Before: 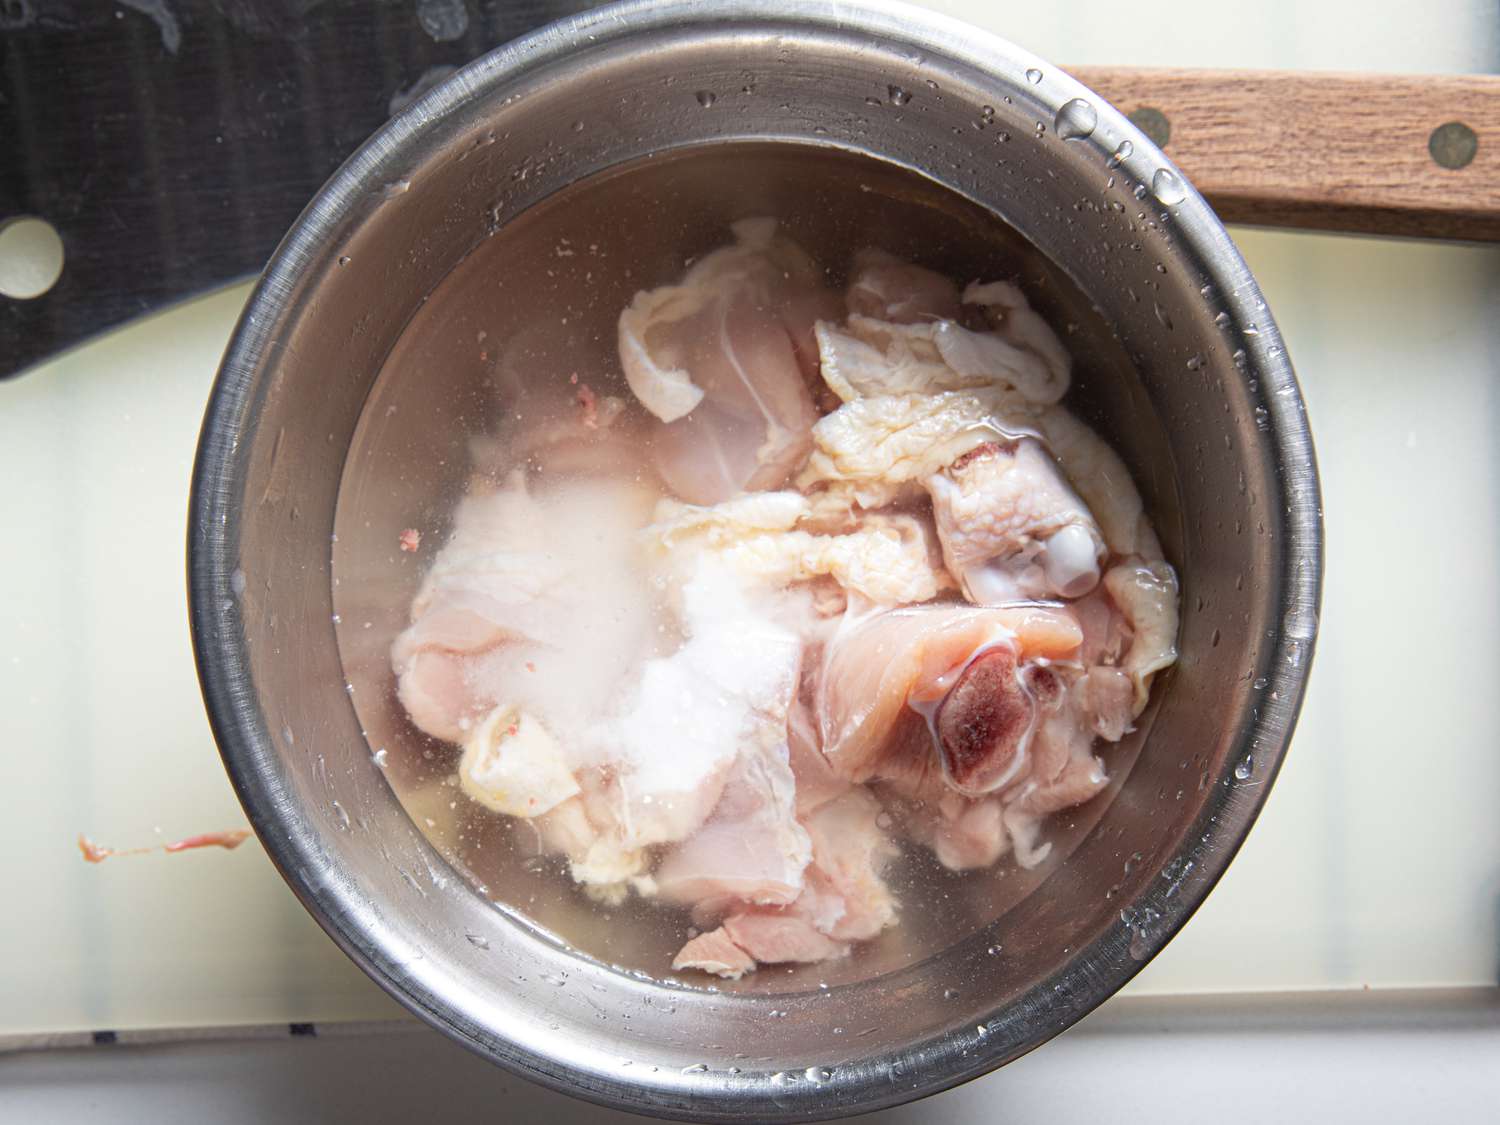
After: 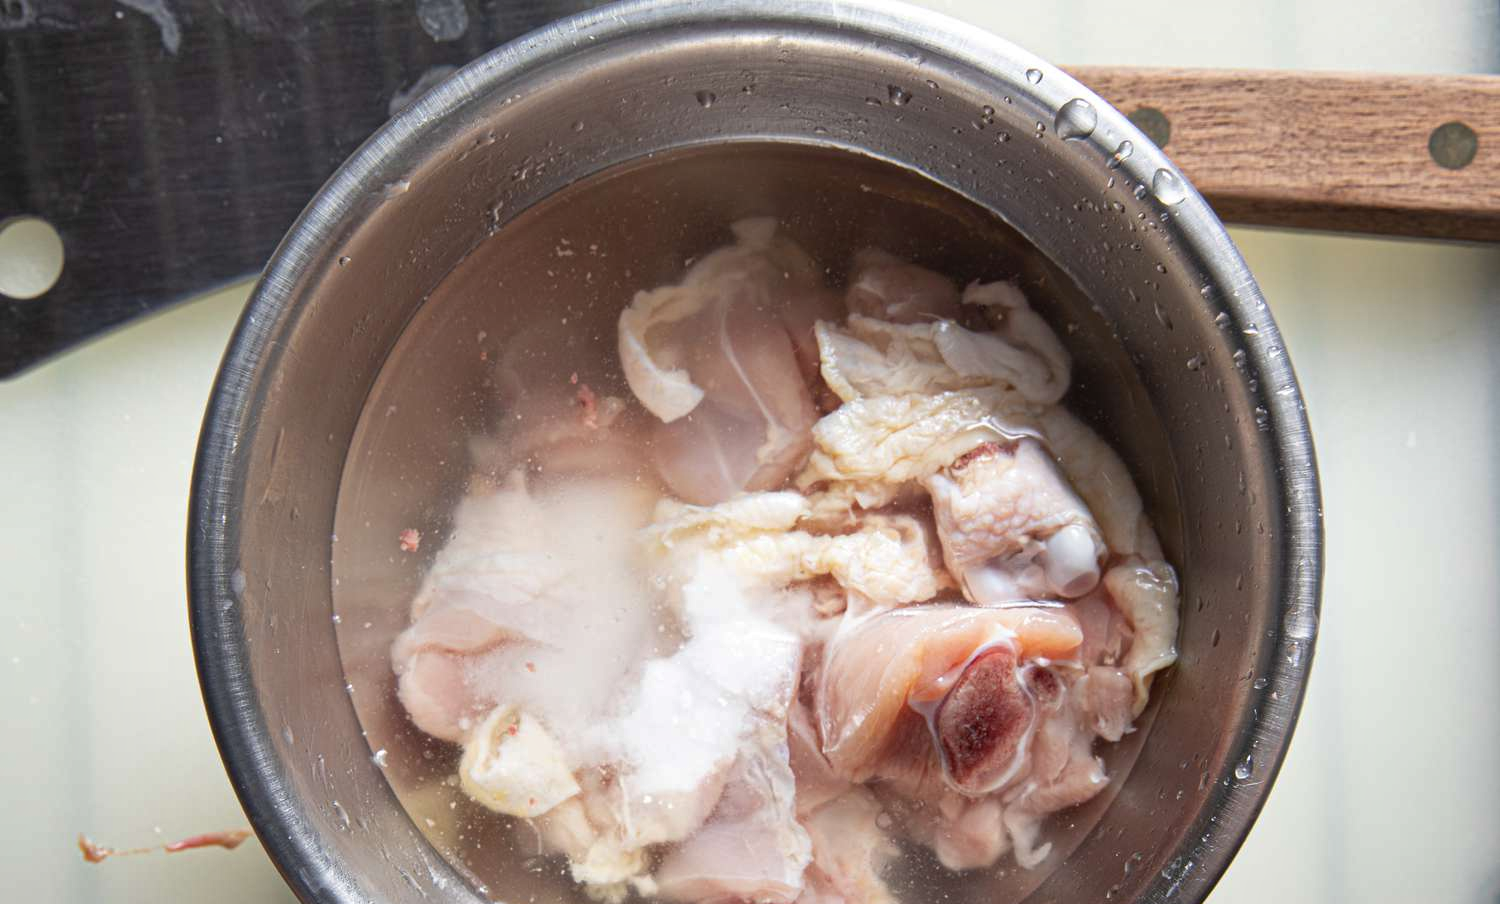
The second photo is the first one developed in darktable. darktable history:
shadows and highlights: low approximation 0.01, soften with gaussian
crop: bottom 19.644%
